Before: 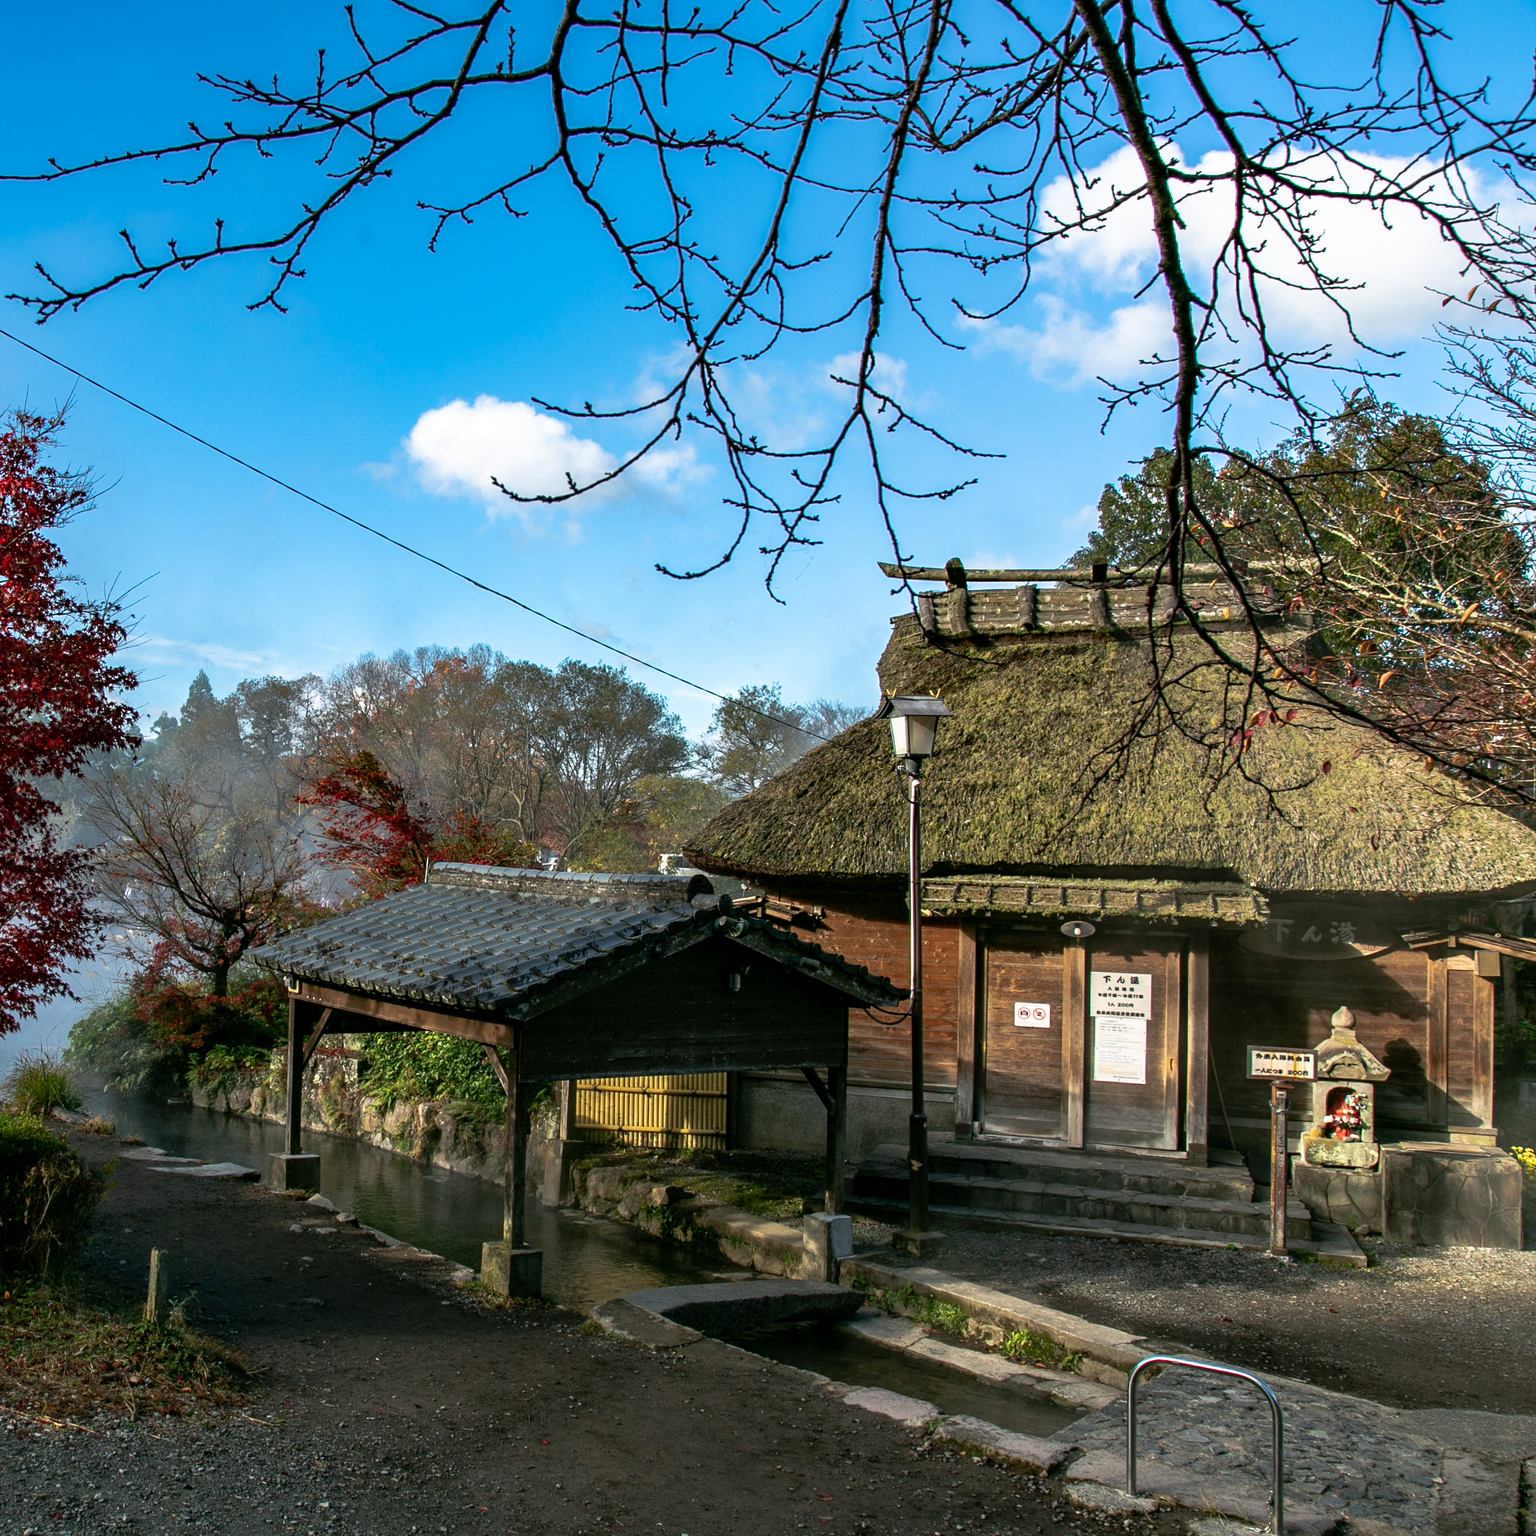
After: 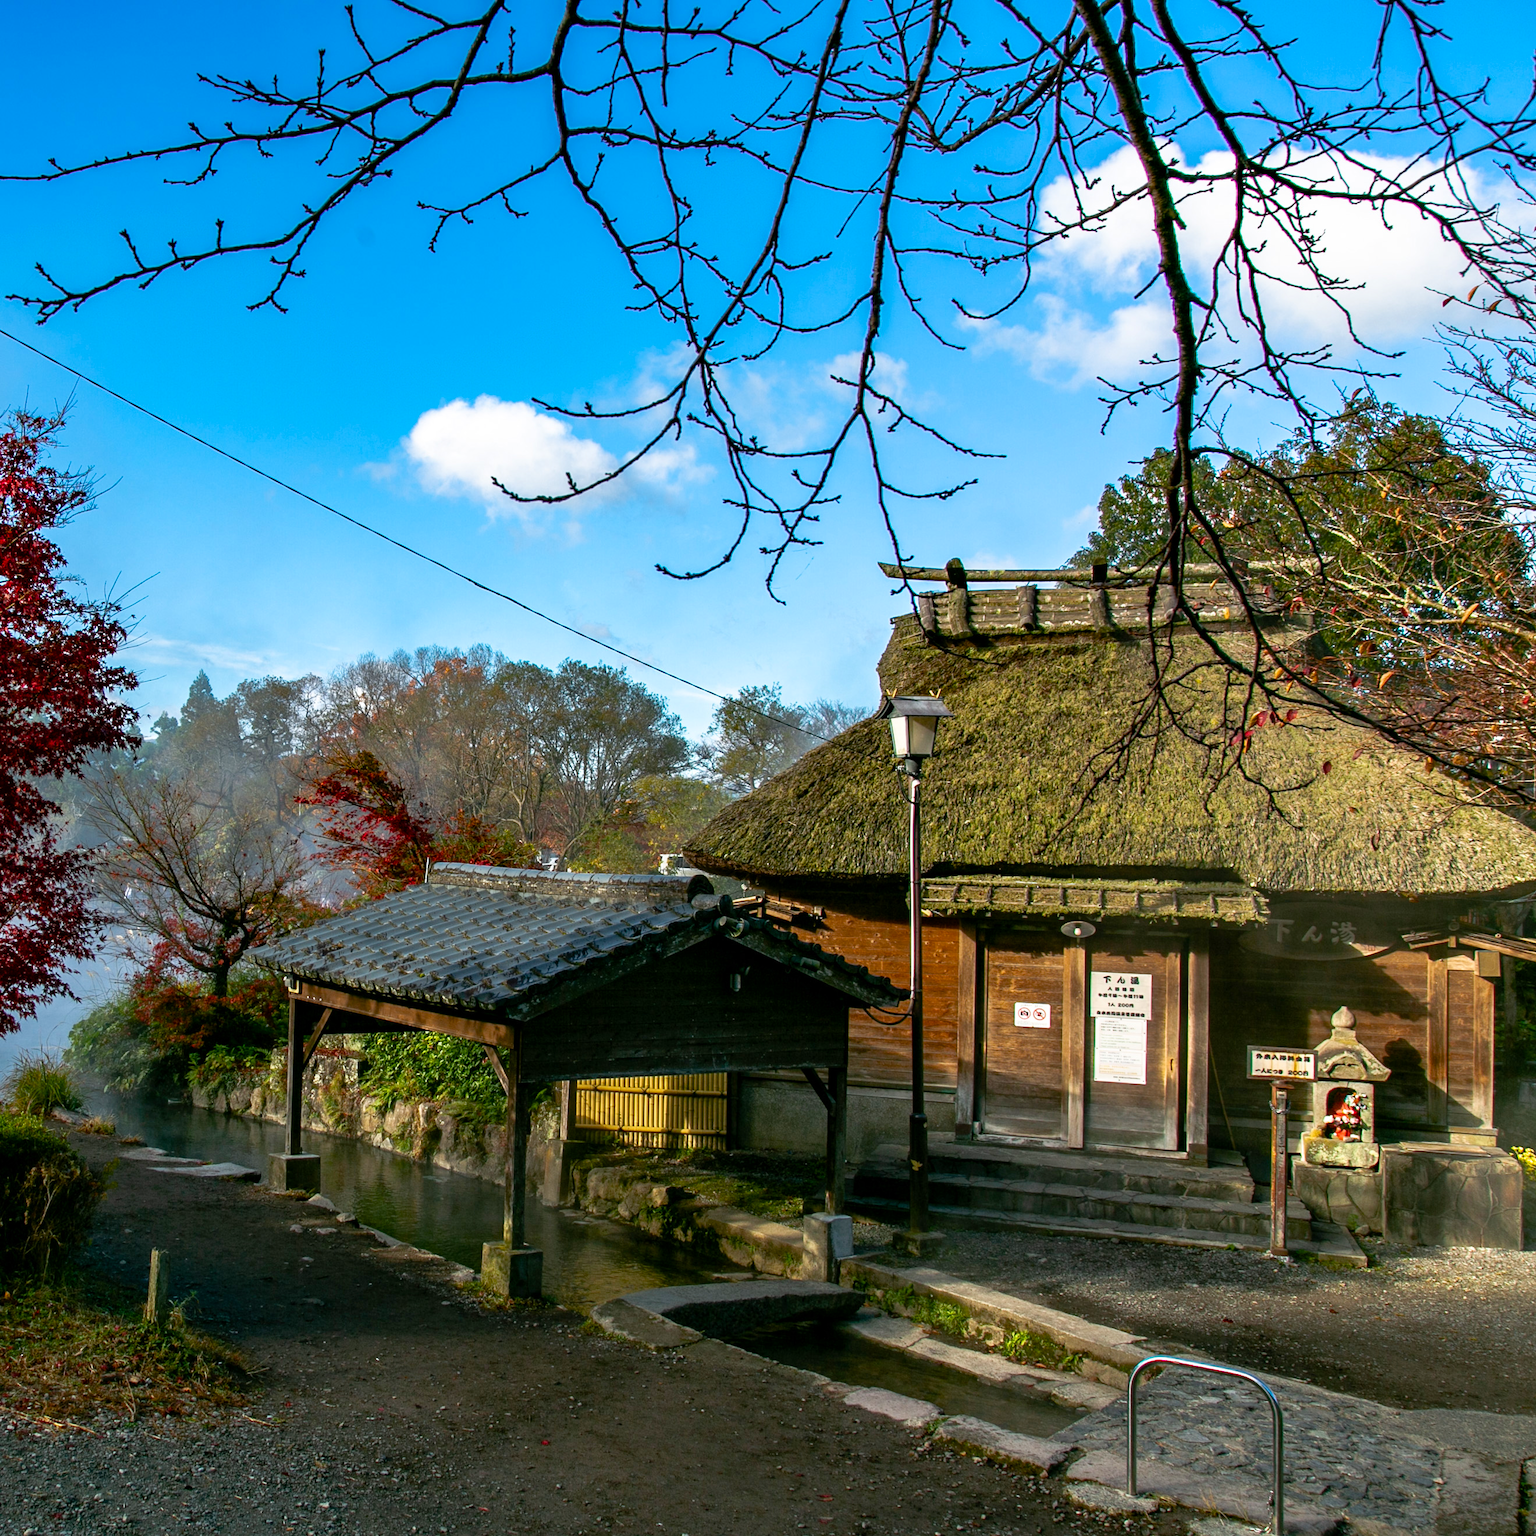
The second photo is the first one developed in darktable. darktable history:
tone equalizer: on, module defaults
color balance rgb: perceptual saturation grading › global saturation 35%, perceptual saturation grading › highlights -30%, perceptual saturation grading › shadows 35%, perceptual brilliance grading › global brilliance 3%, perceptual brilliance grading › highlights -3%, perceptual brilliance grading › shadows 3%
